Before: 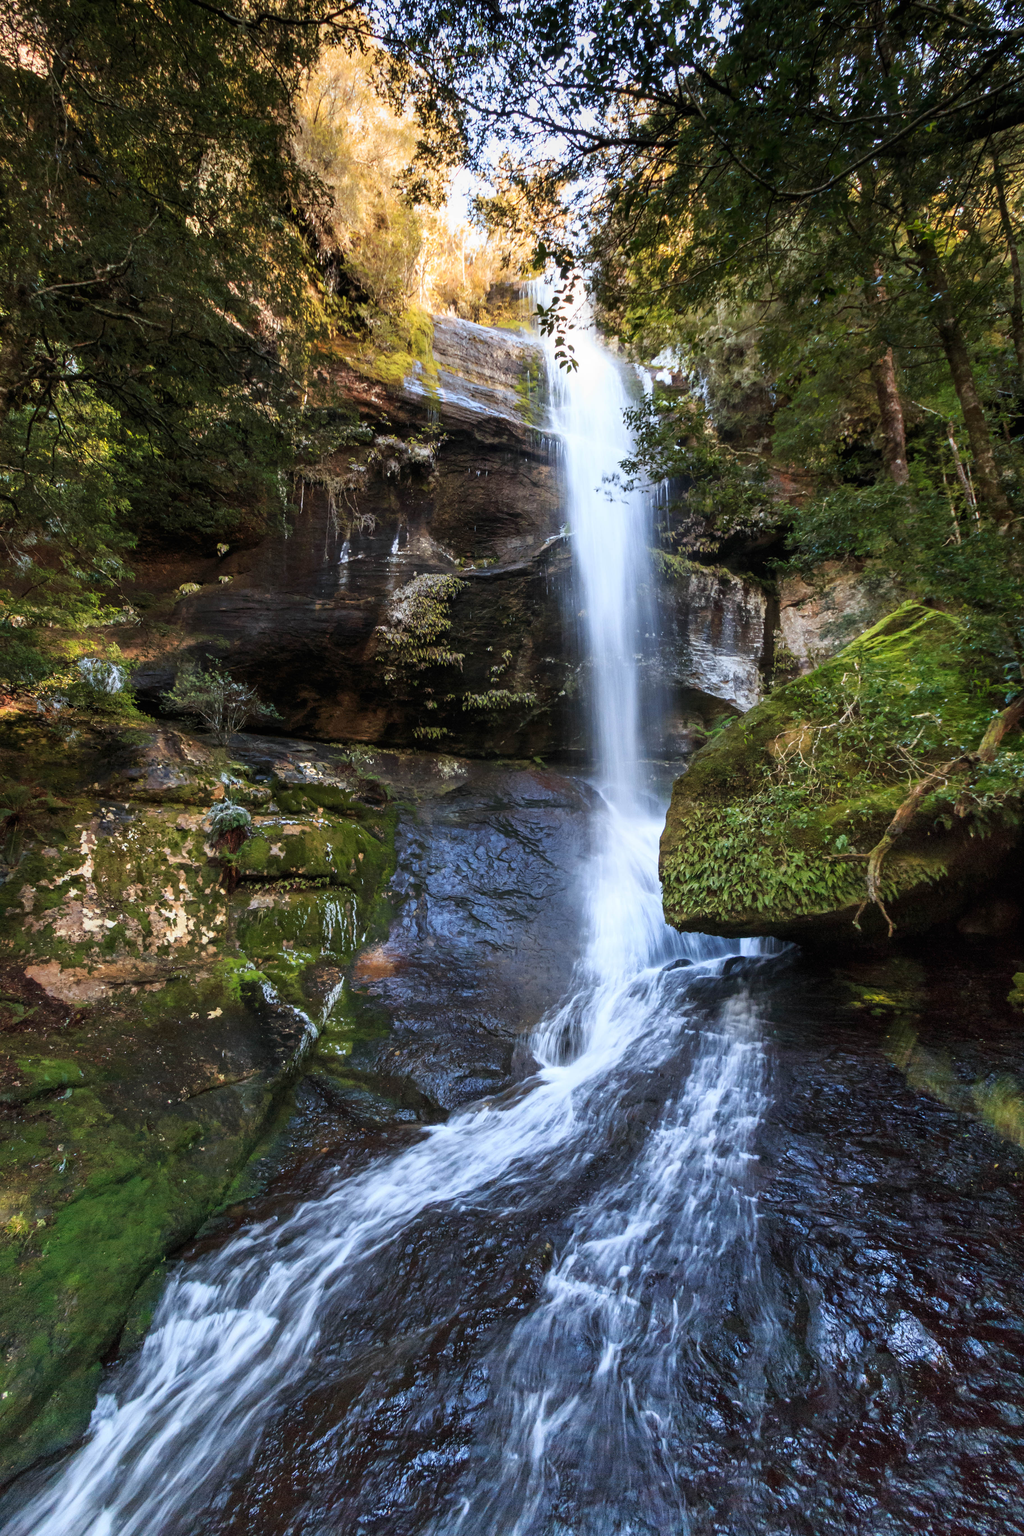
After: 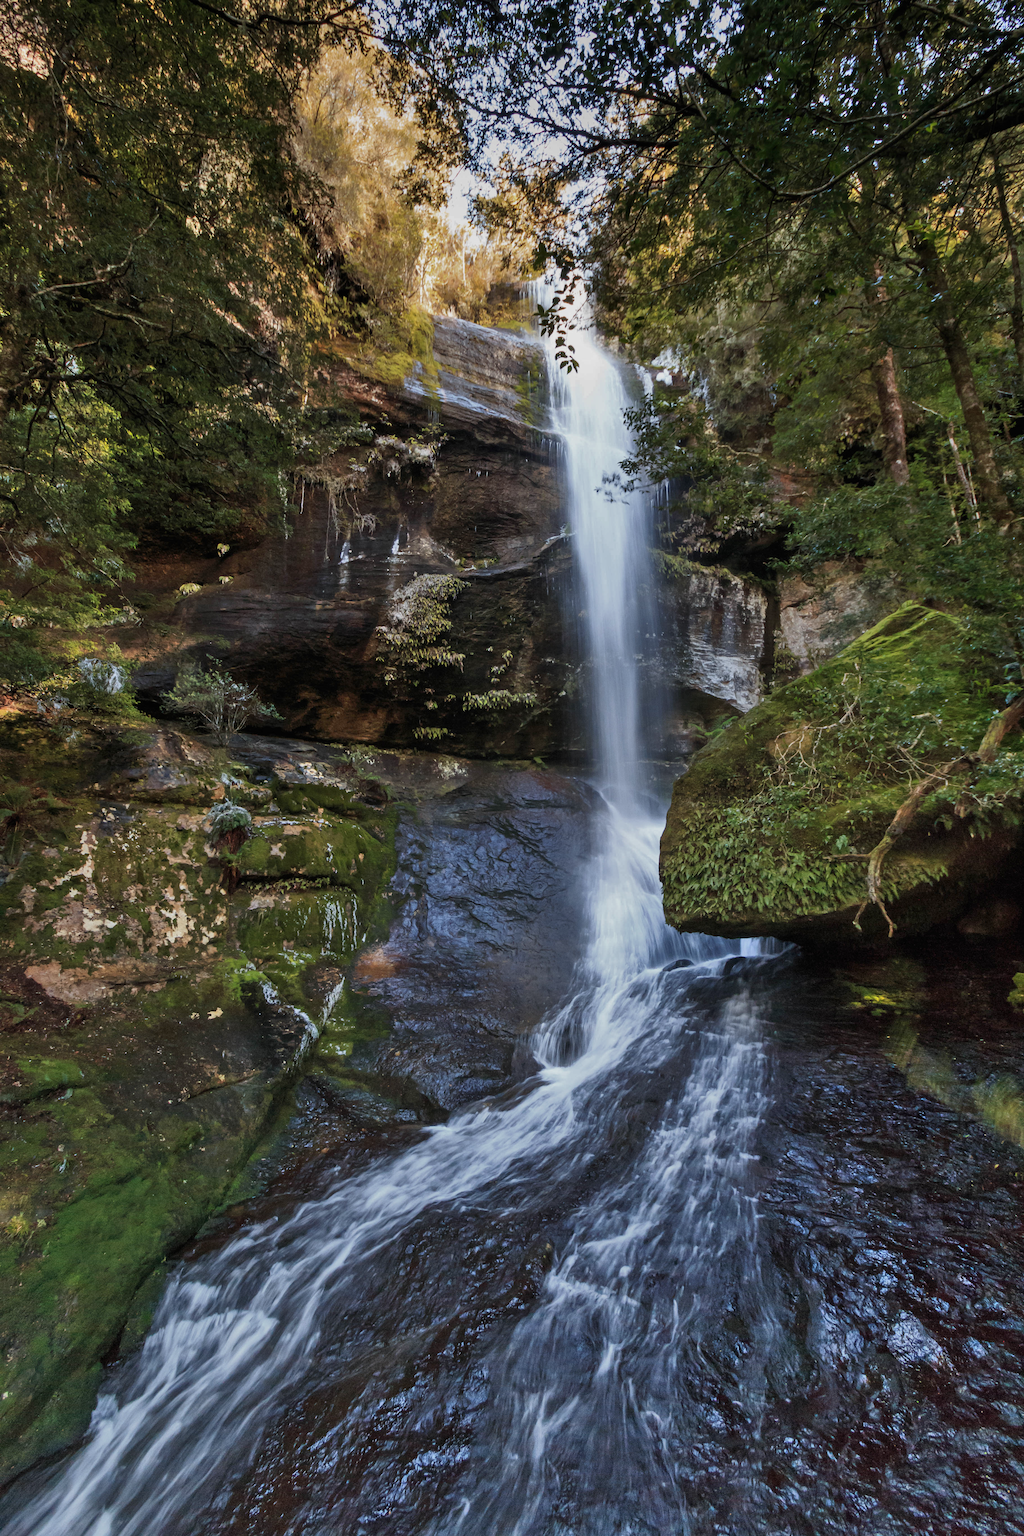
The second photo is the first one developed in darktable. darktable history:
tone curve: curves: ch0 [(0, 0) (0.91, 0.76) (0.997, 0.913)], color space Lab, linked channels, preserve colors none
base curve: curves: ch0 [(0, 0) (0.472, 0.455) (1, 1)]
shadows and highlights: low approximation 0.01, soften with gaussian
